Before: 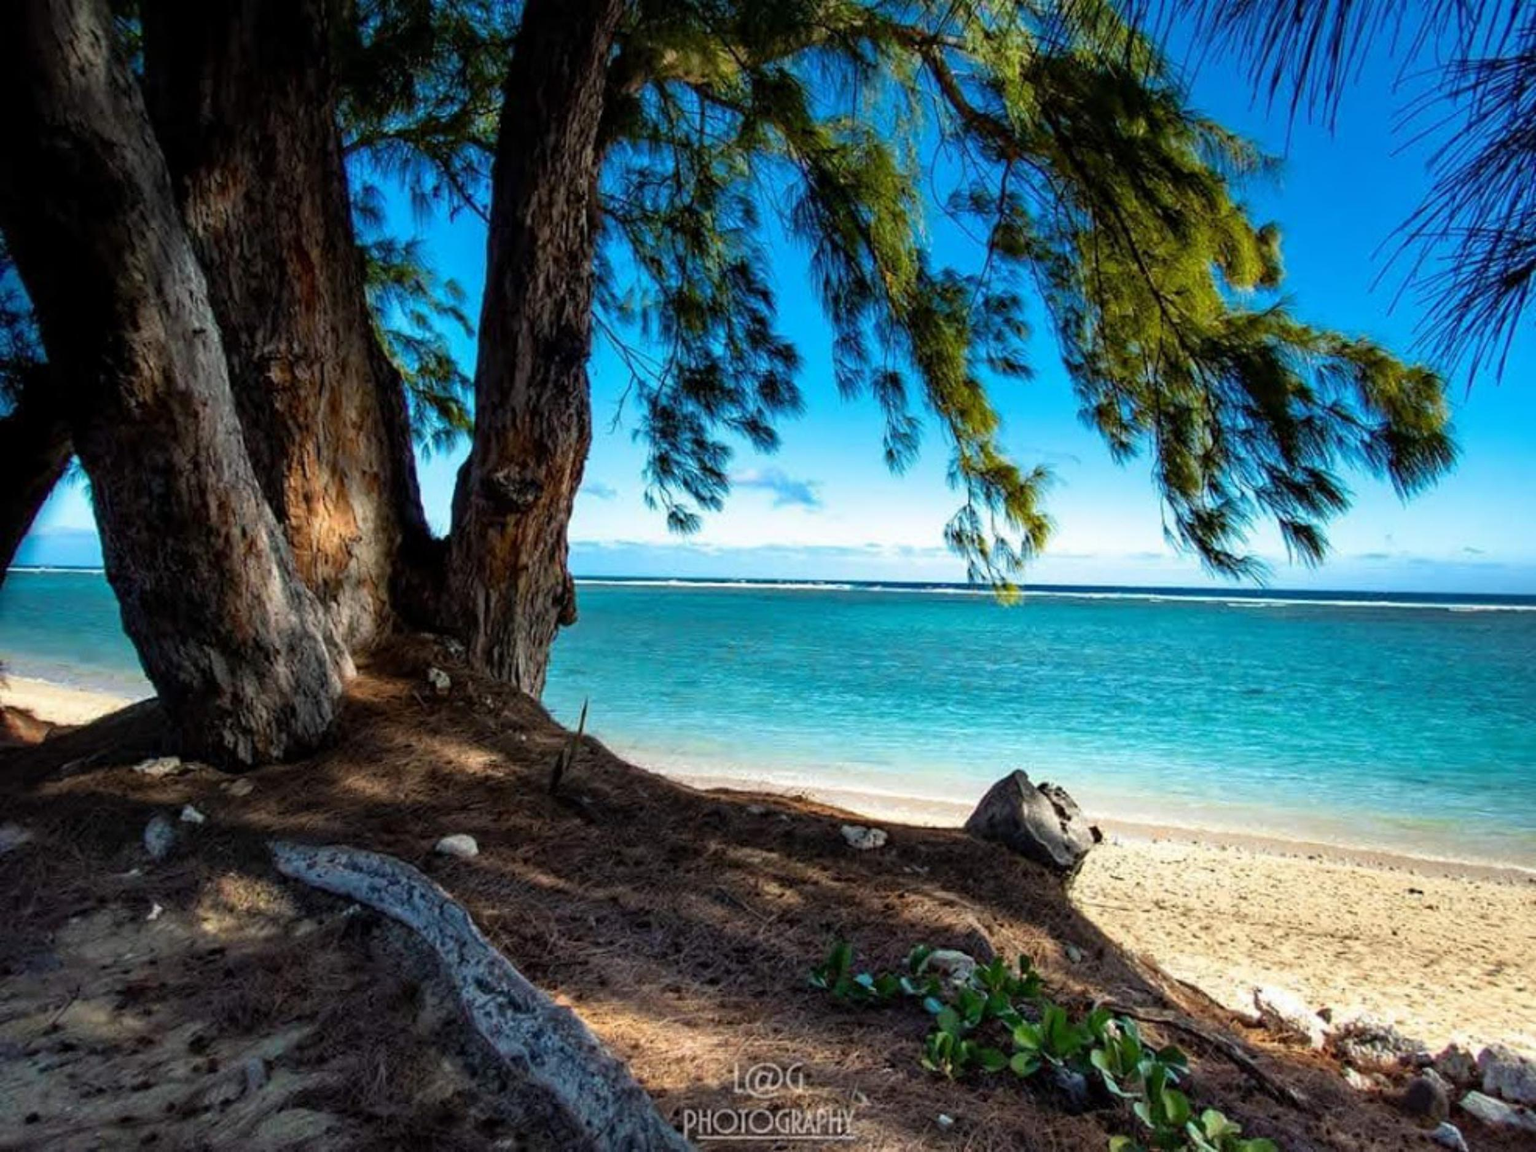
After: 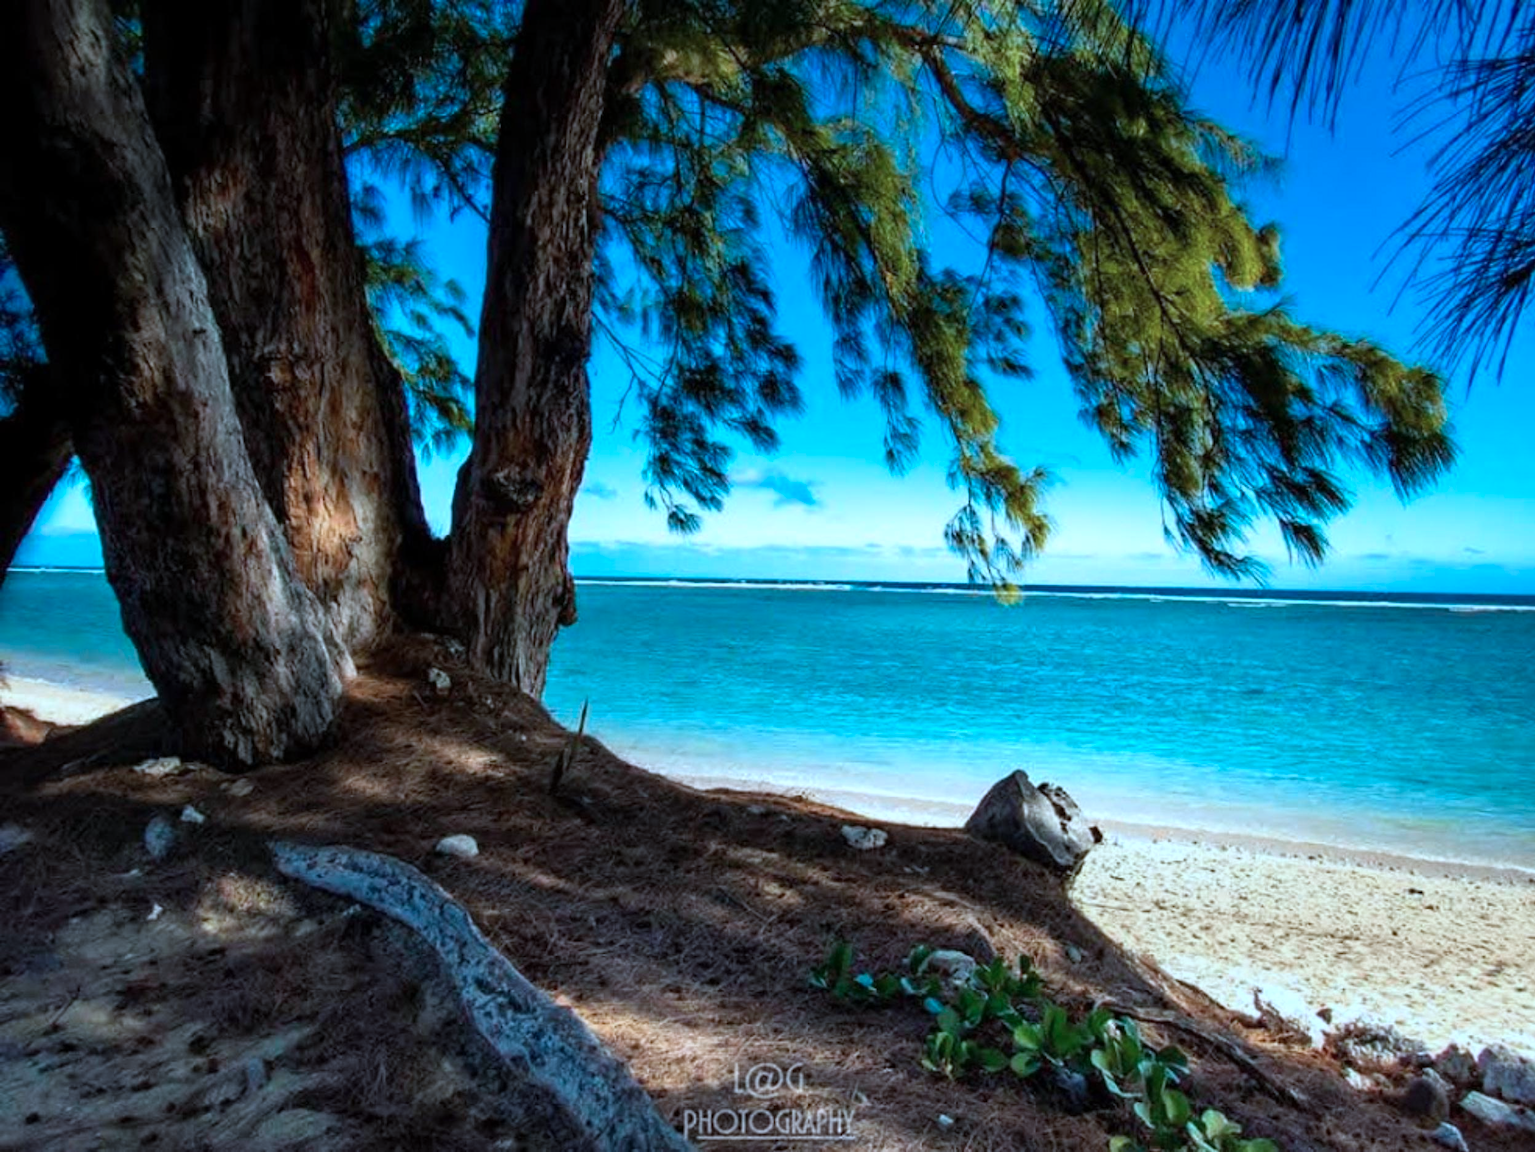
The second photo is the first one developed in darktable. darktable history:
color correction: highlights a* -8.86, highlights b* -23.66
